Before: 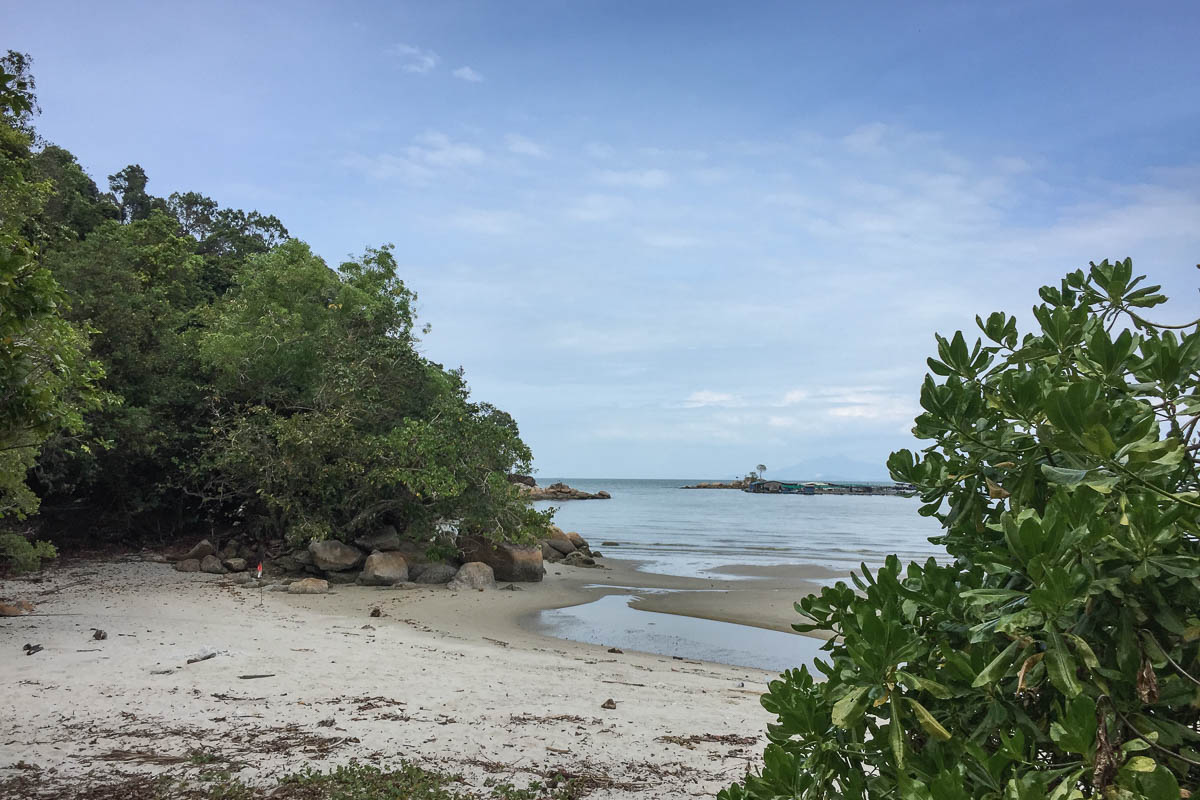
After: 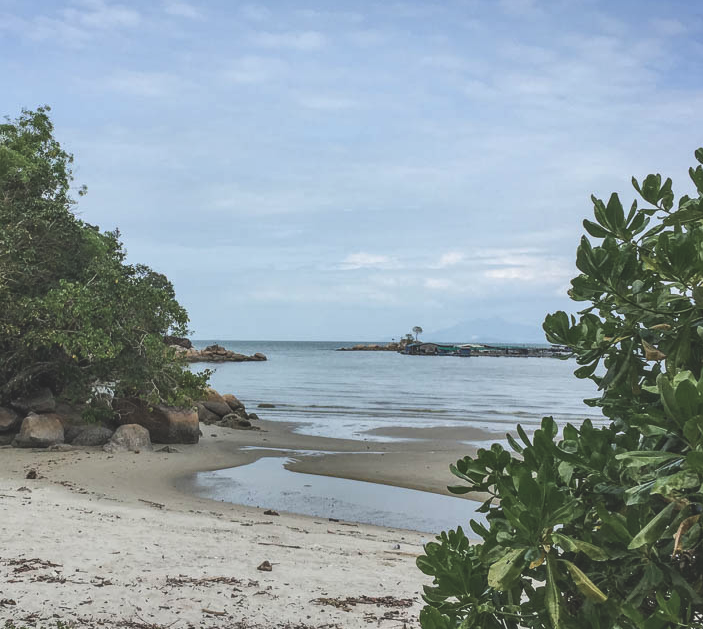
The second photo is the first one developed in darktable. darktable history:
local contrast: on, module defaults
exposure: black level correction -0.026, exposure -0.118 EV, compensate exposure bias true, compensate highlight preservation false
crop and rotate: left 28.703%, top 17.281%, right 12.659%, bottom 3.978%
